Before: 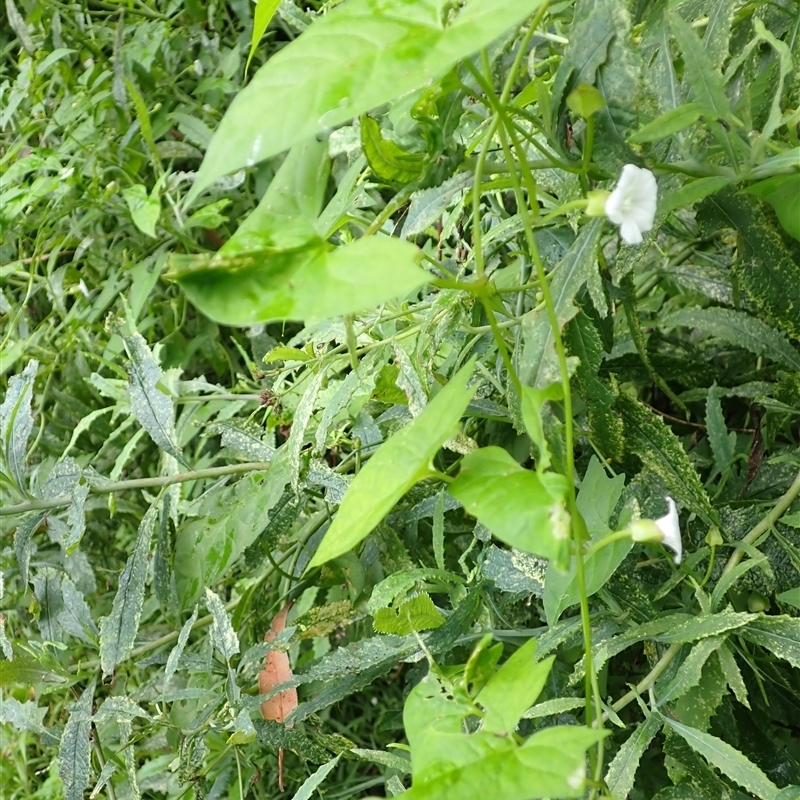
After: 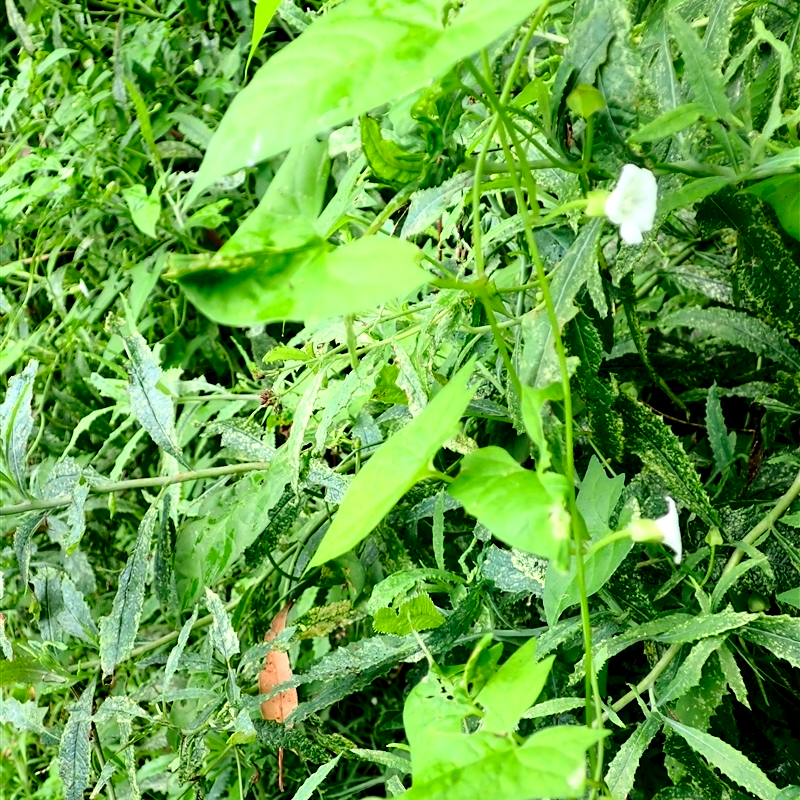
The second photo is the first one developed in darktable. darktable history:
tone curve: curves: ch0 [(0, 0.023) (0.132, 0.075) (0.256, 0.2) (0.454, 0.495) (0.708, 0.78) (0.844, 0.896) (1, 0.98)]; ch1 [(0, 0) (0.37, 0.308) (0.478, 0.46) (0.499, 0.5) (0.513, 0.508) (0.526, 0.533) (0.59, 0.612) (0.764, 0.804) (1, 1)]; ch2 [(0, 0) (0.312, 0.313) (0.461, 0.454) (0.48, 0.477) (0.503, 0.5) (0.526, 0.54) (0.564, 0.595) (0.631, 0.676) (0.713, 0.767) (0.985, 0.966)], color space Lab, independent channels, preserve colors none
local contrast: highlights 126%, shadows 139%, detail 140%, midtone range 0.26
